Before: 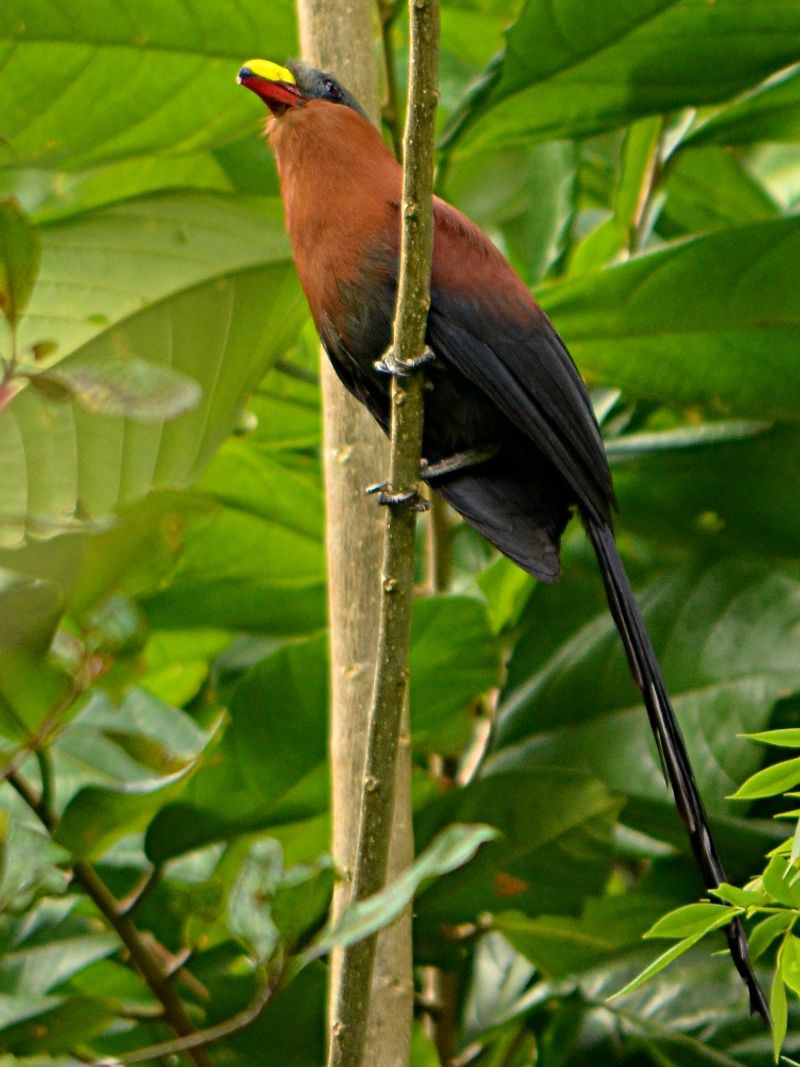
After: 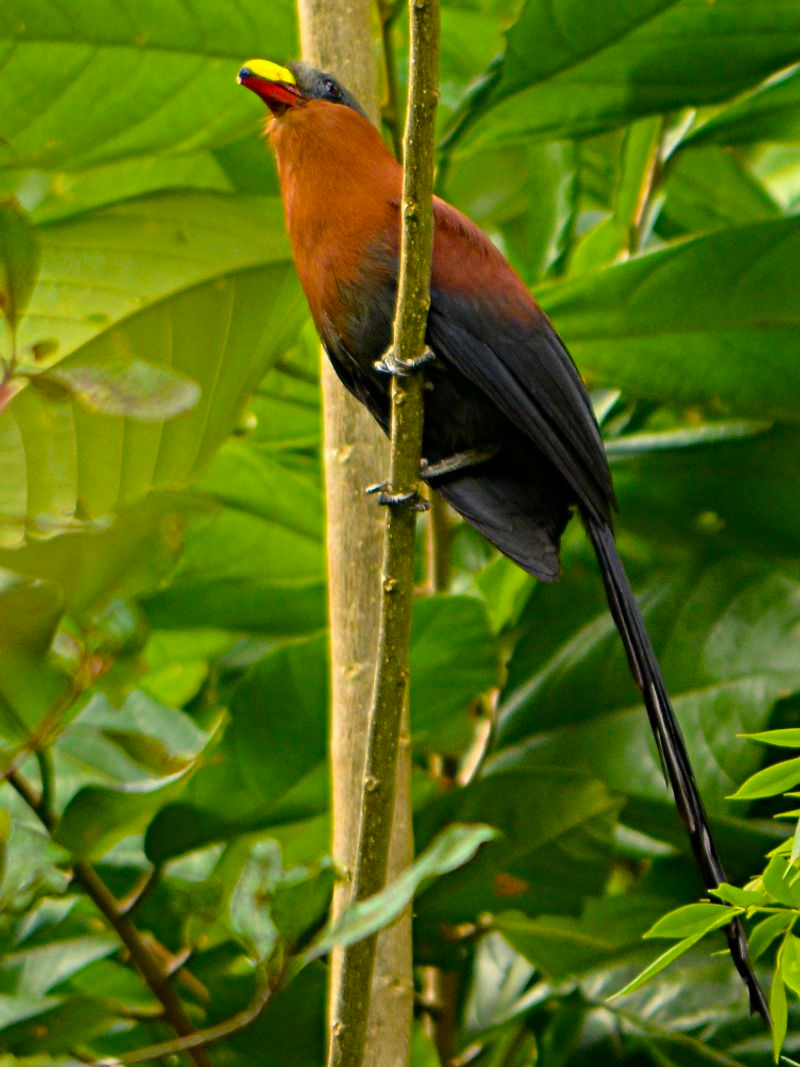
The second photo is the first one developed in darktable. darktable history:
color balance rgb: linear chroma grading › global chroma 0.682%, perceptual saturation grading › global saturation 25.304%
